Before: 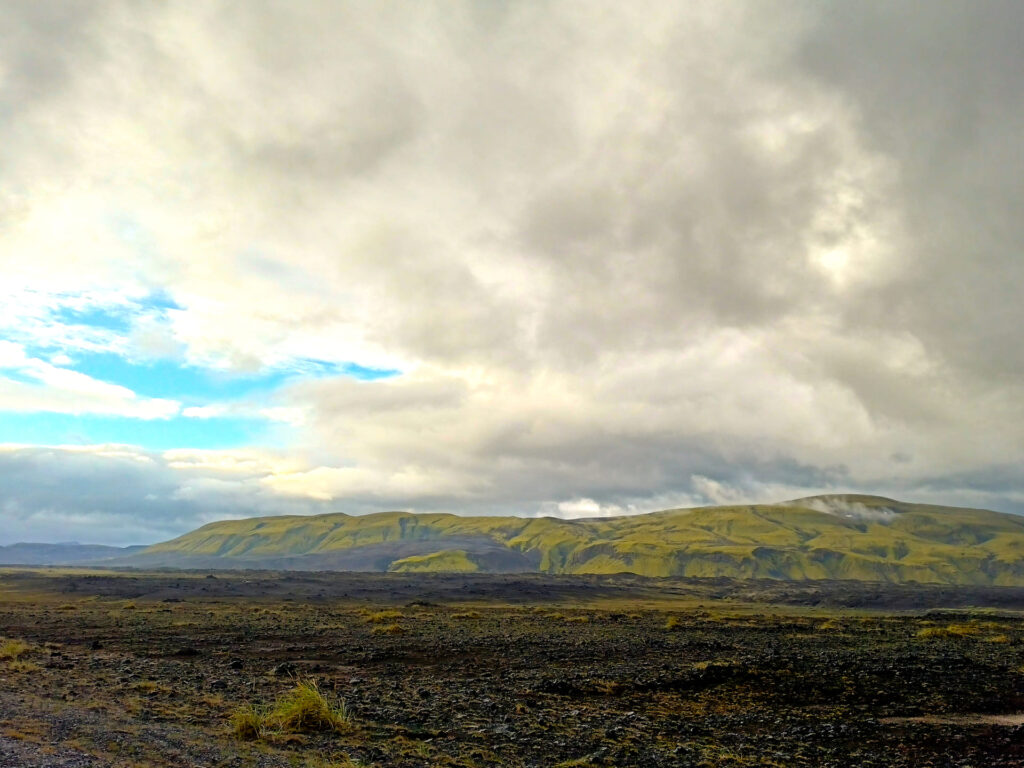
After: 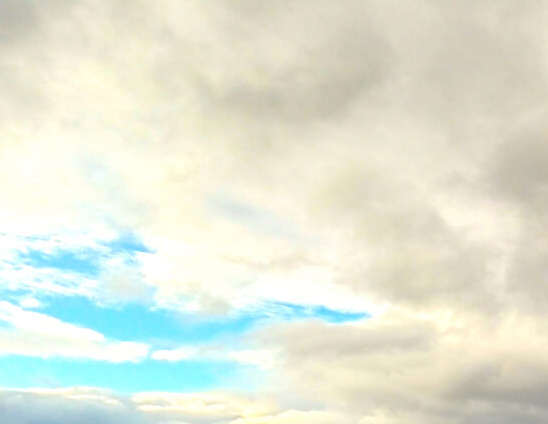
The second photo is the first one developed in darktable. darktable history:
crop and rotate: left 3.033%, top 7.489%, right 43.361%, bottom 37.246%
